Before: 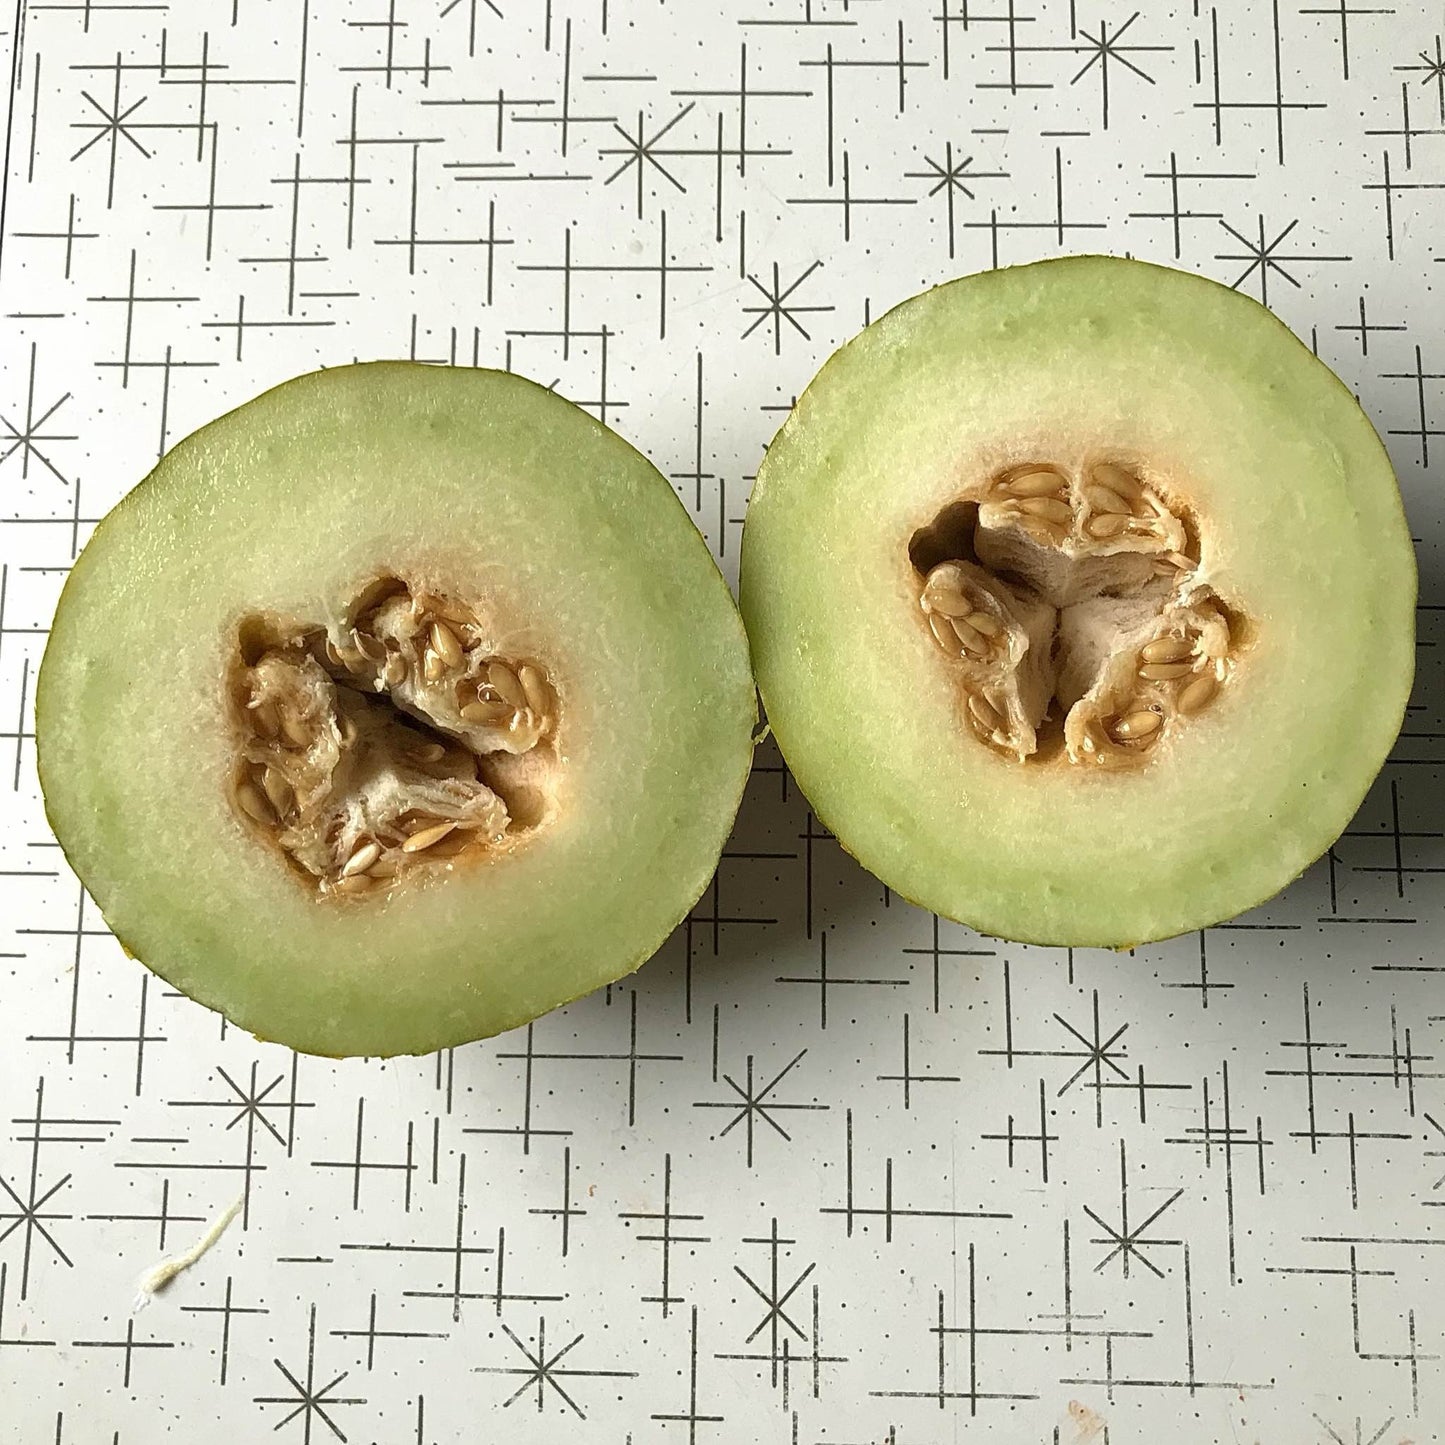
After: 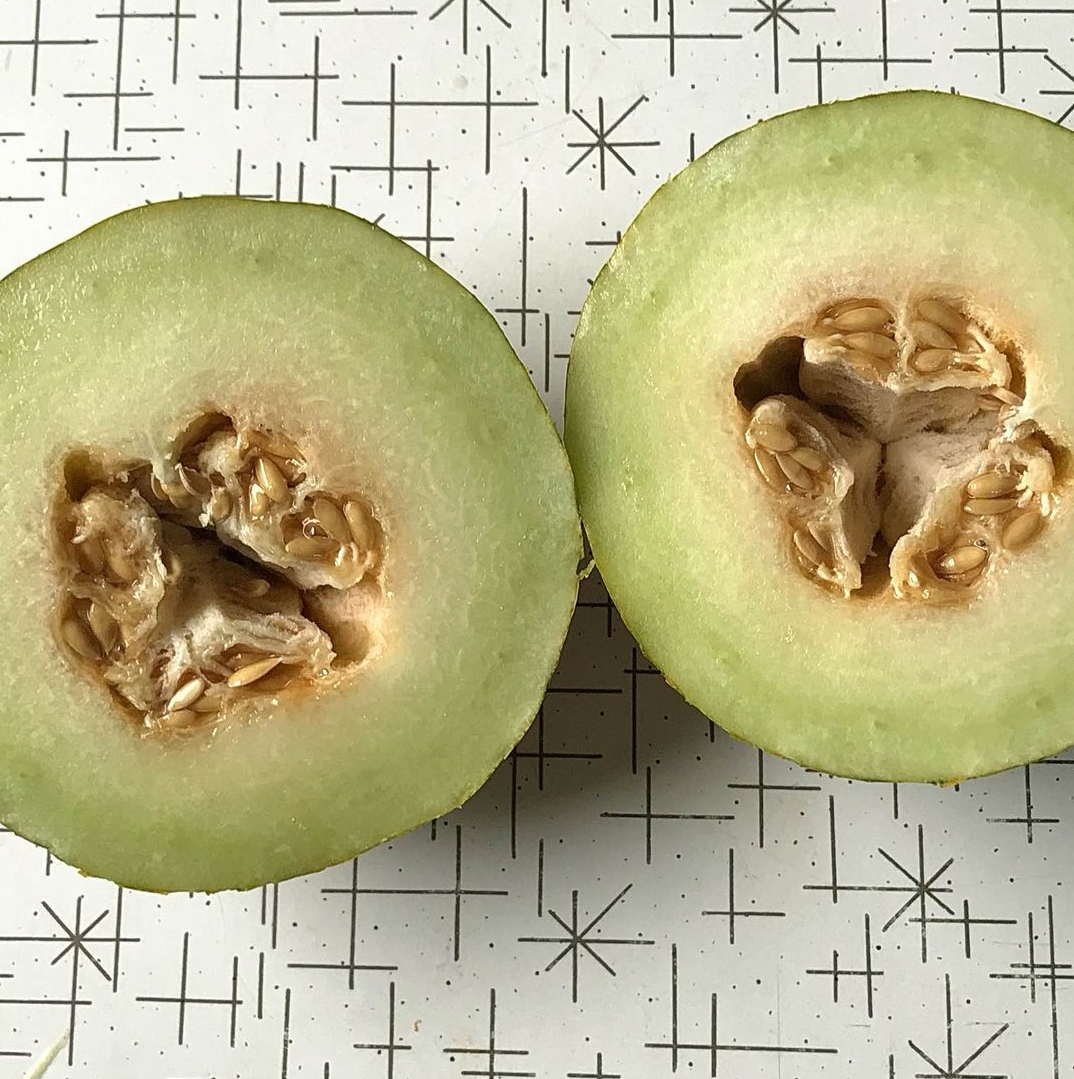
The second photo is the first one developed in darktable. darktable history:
crop and rotate: left 12.148%, top 11.431%, right 13.477%, bottom 13.852%
